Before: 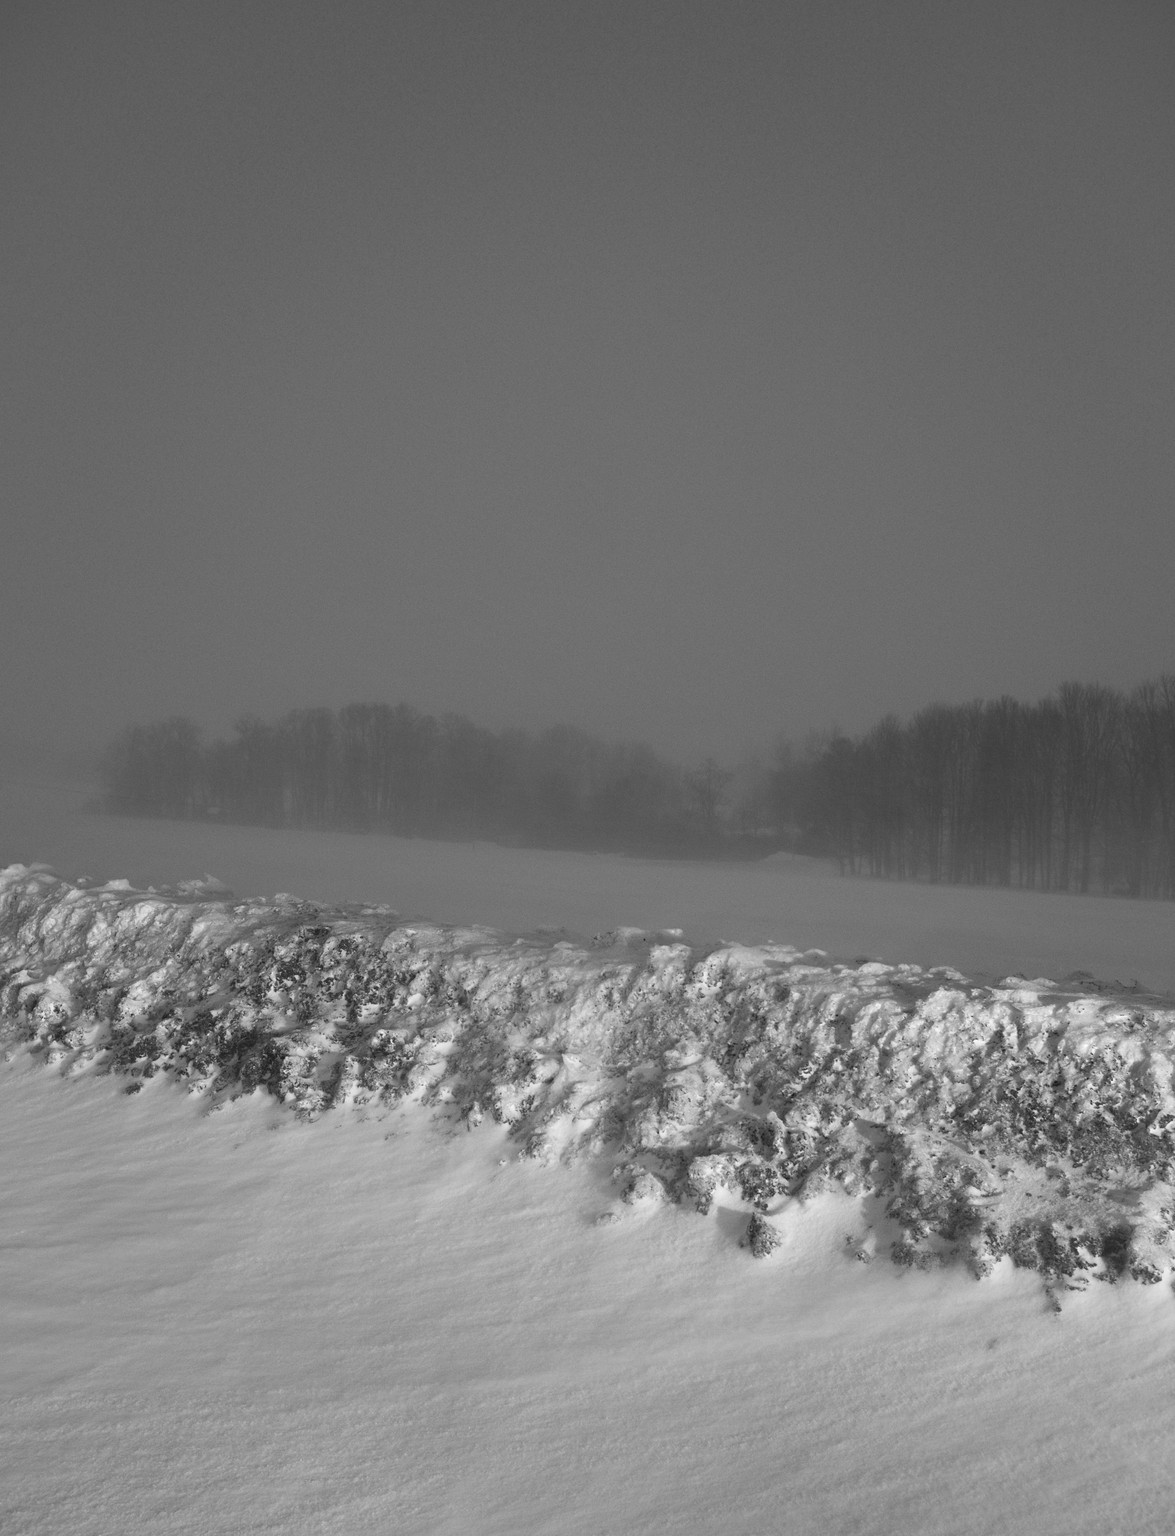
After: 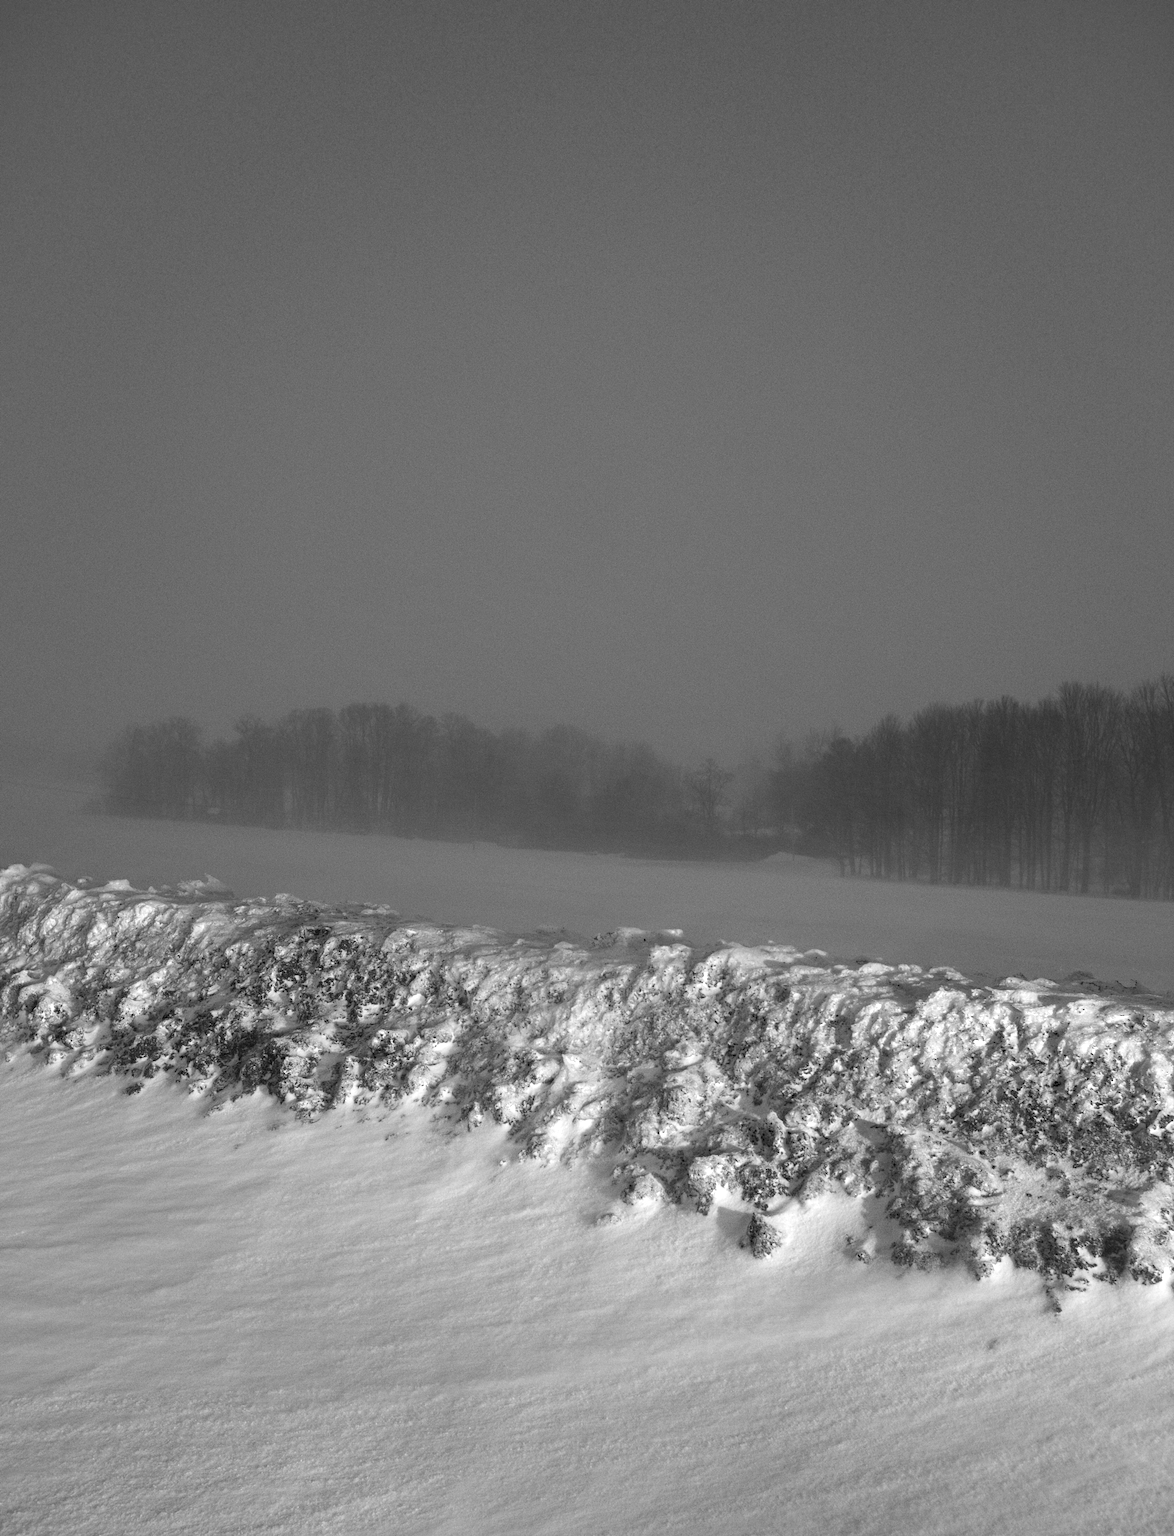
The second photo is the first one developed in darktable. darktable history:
exposure: exposure 0.203 EV, compensate exposure bias true, compensate highlight preservation false
haze removal: compatibility mode true, adaptive false
local contrast: detail 130%
